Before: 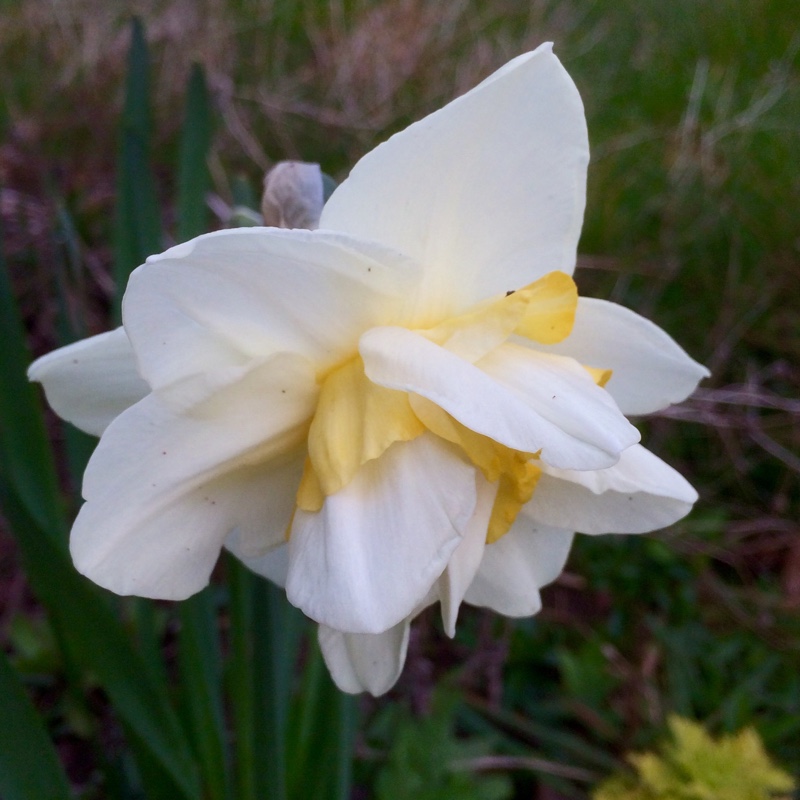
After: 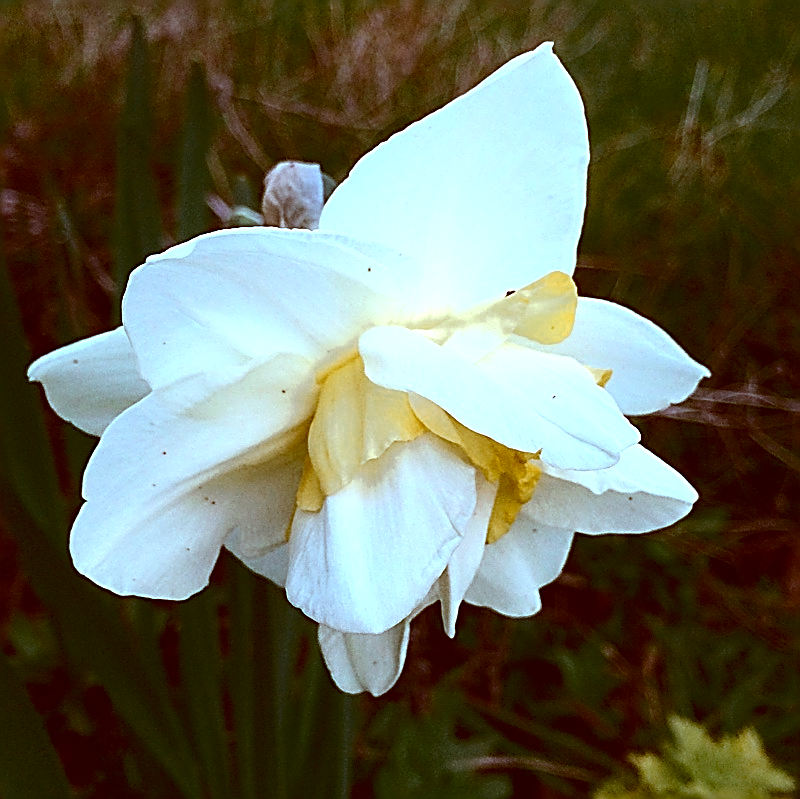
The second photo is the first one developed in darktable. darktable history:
sharpen: amount 2
color correction: highlights a* -14.62, highlights b* -16.22, shadows a* 10.12, shadows b* 29.4
color zones: curves: ch0 [(0.11, 0.396) (0.195, 0.36) (0.25, 0.5) (0.303, 0.412) (0.357, 0.544) (0.75, 0.5) (0.967, 0.328)]; ch1 [(0, 0.468) (0.112, 0.512) (0.202, 0.6) (0.25, 0.5) (0.307, 0.352) (0.357, 0.544) (0.75, 0.5) (0.963, 0.524)]
tone equalizer: -8 EV -0.75 EV, -7 EV -0.7 EV, -6 EV -0.6 EV, -5 EV -0.4 EV, -3 EV 0.4 EV, -2 EV 0.6 EV, -1 EV 0.7 EV, +0 EV 0.75 EV, edges refinement/feathering 500, mask exposure compensation -1.57 EV, preserve details no
crop: bottom 0.071%
